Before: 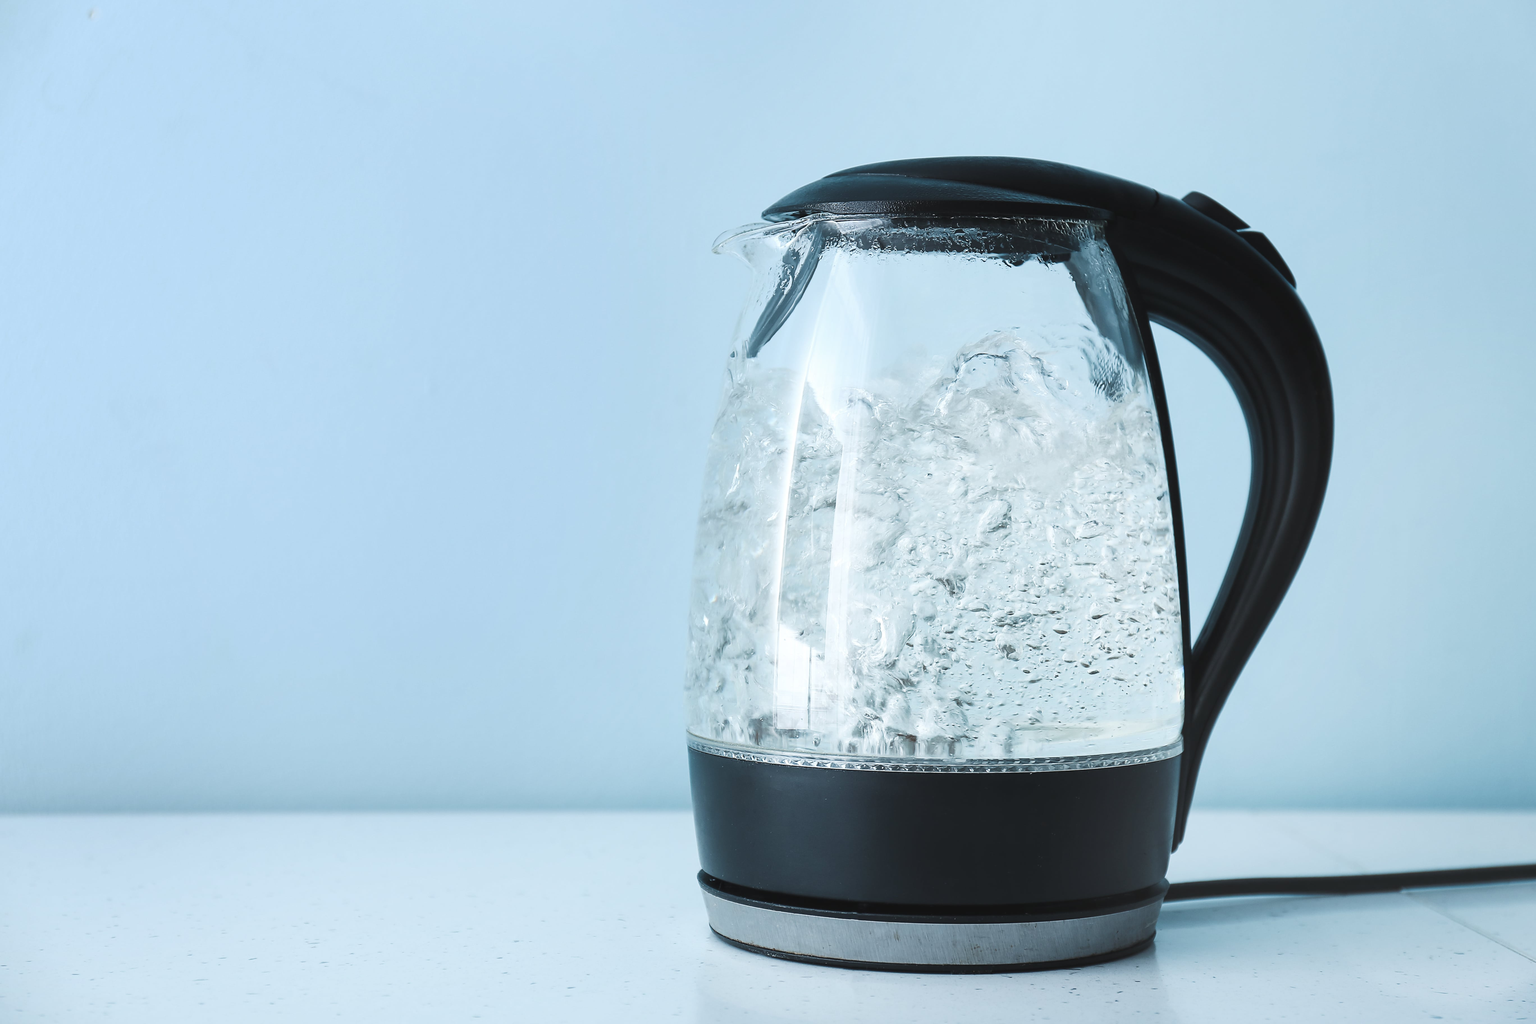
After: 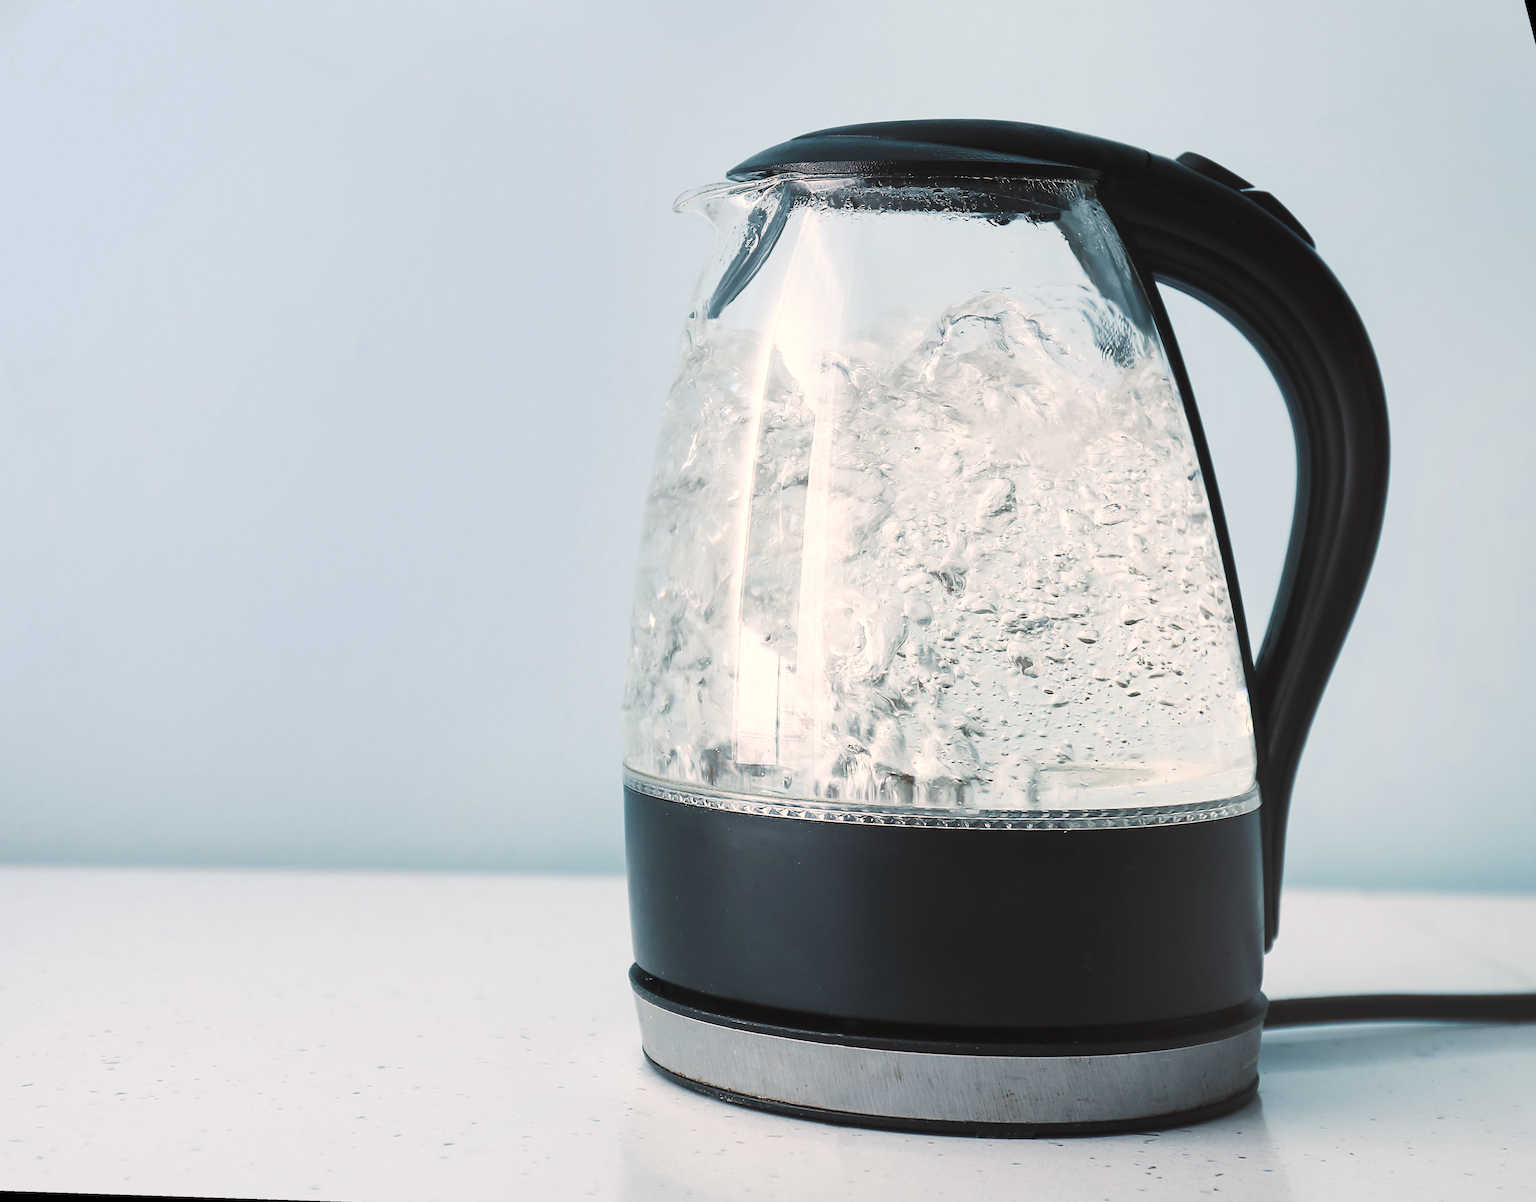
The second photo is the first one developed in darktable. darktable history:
rotate and perspective: rotation 0.72°, lens shift (vertical) -0.352, lens shift (horizontal) -0.051, crop left 0.152, crop right 0.859, crop top 0.019, crop bottom 0.964
white balance: red 1.127, blue 0.943
